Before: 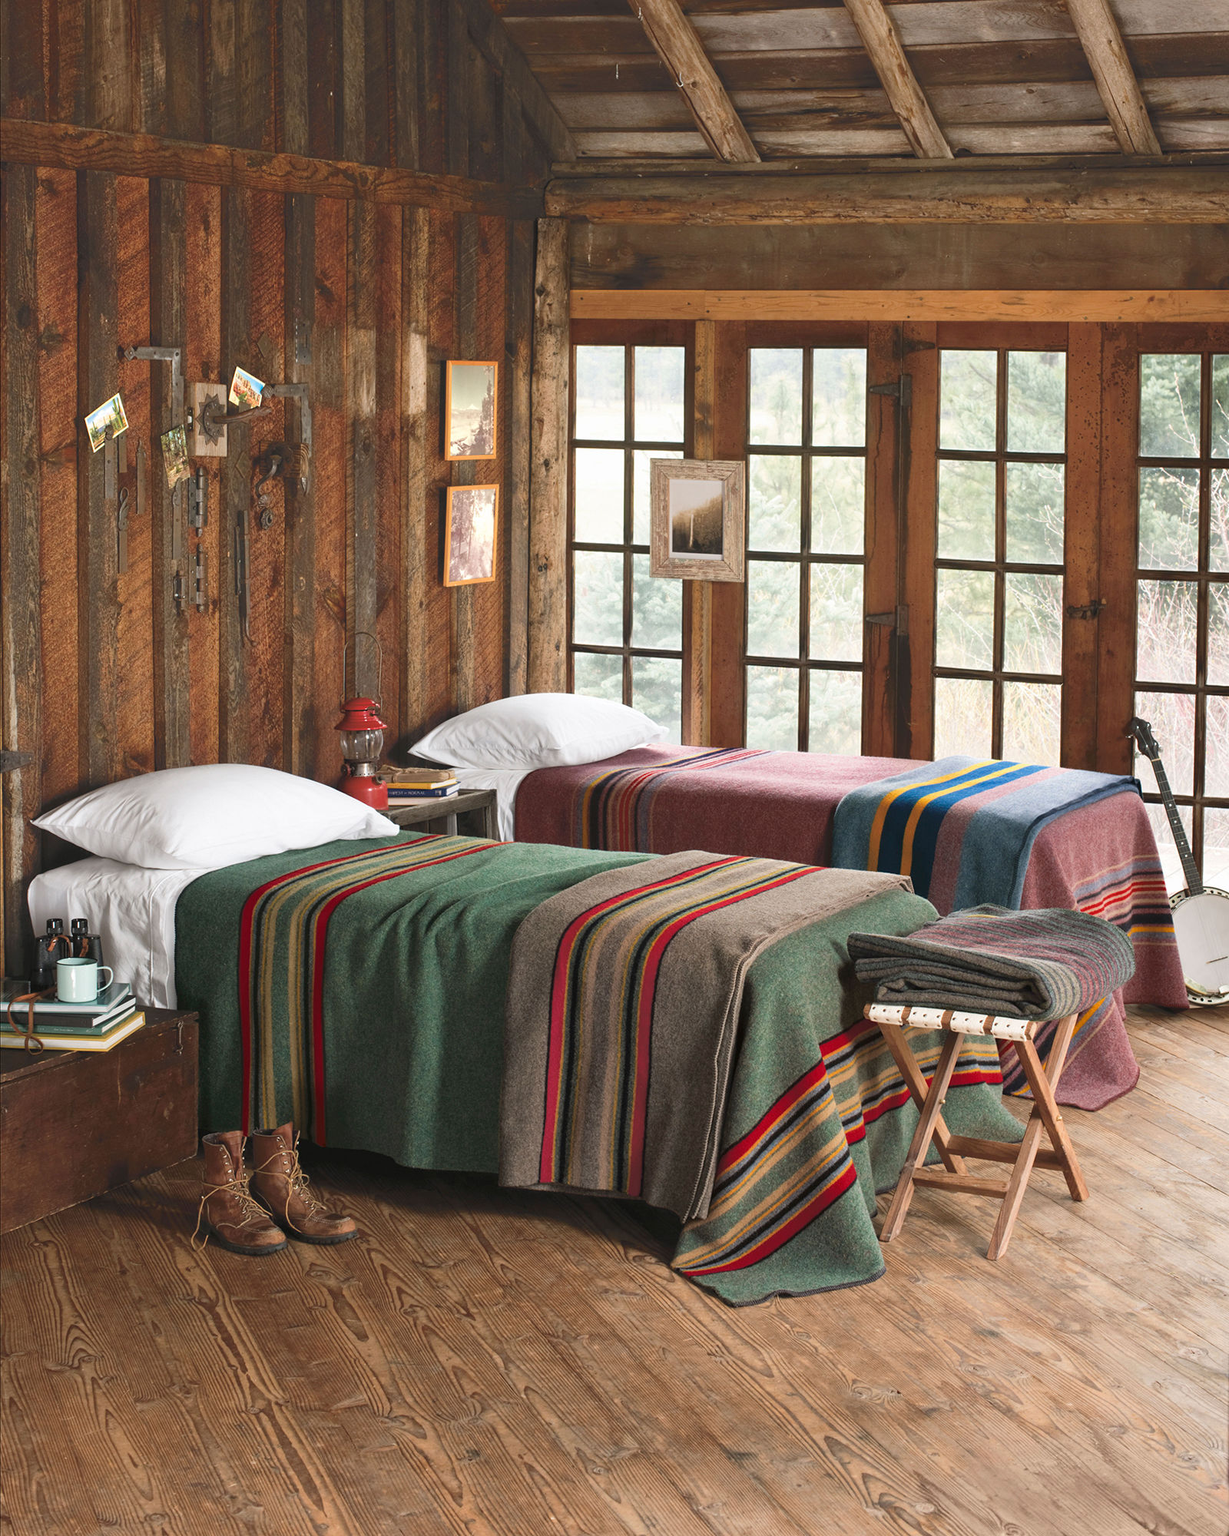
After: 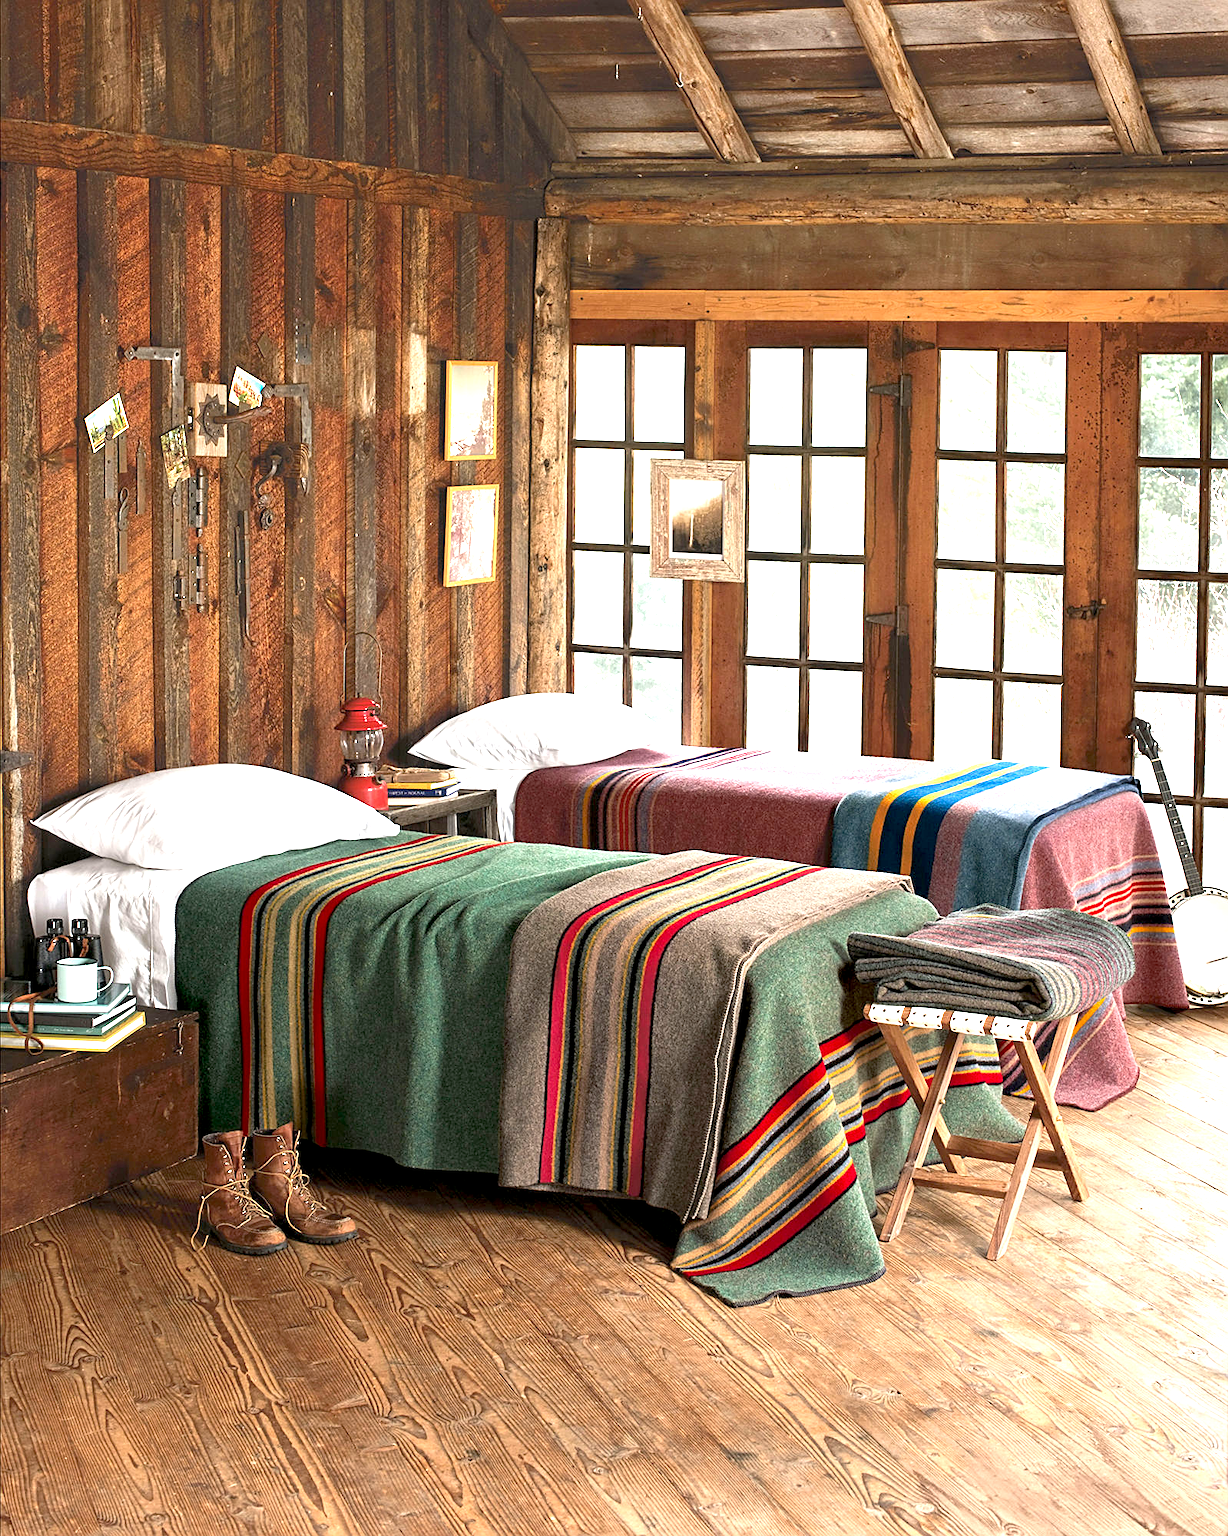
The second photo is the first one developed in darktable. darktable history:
base curve: curves: ch0 [(0, 0) (0.303, 0.277) (1, 1)], preserve colors none
exposure: black level correction 0.011, exposure 1.082 EV, compensate exposure bias true, compensate highlight preservation false
sharpen: on, module defaults
